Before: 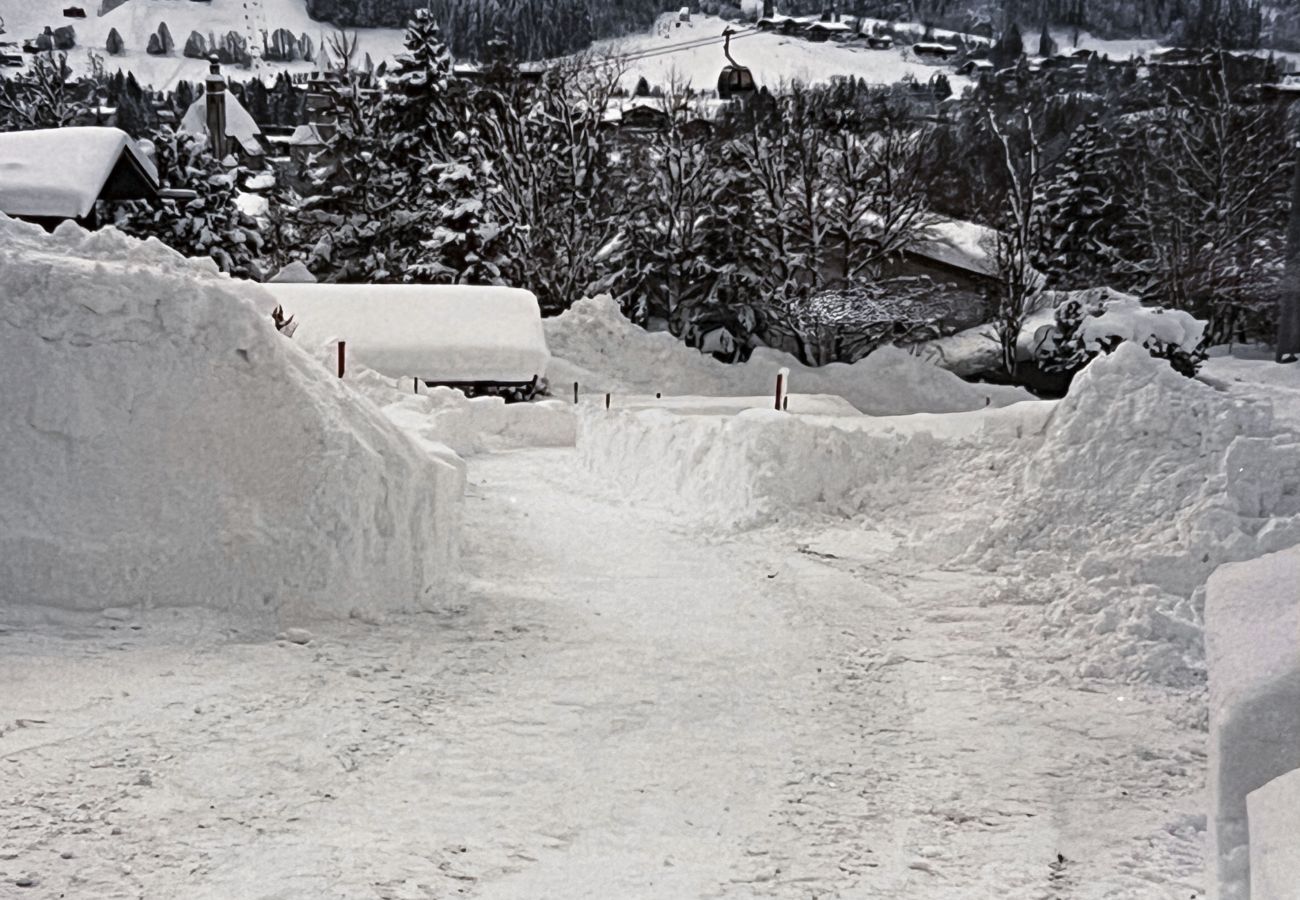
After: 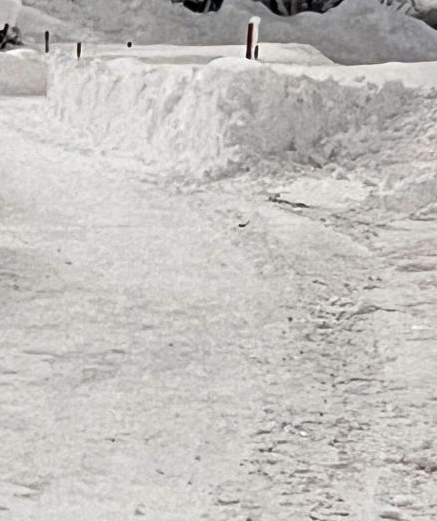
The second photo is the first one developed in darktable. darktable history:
crop: left 40.748%, top 39.101%, right 25.626%, bottom 2.899%
local contrast: mode bilateral grid, contrast 21, coarseness 50, detail 141%, midtone range 0.2
